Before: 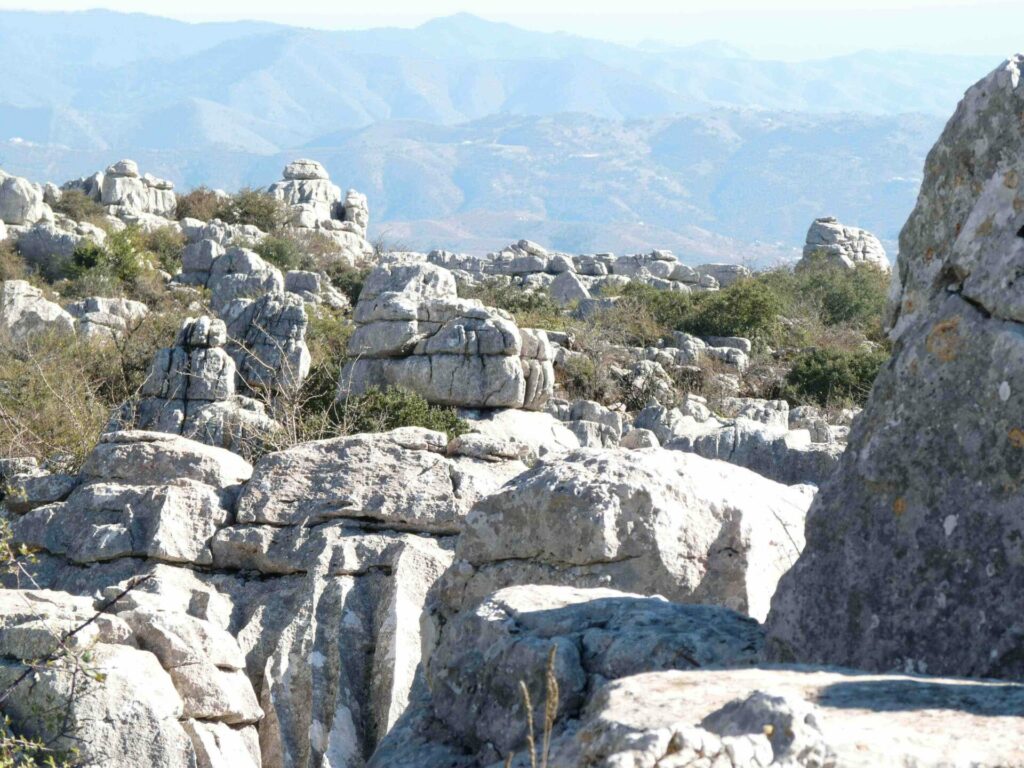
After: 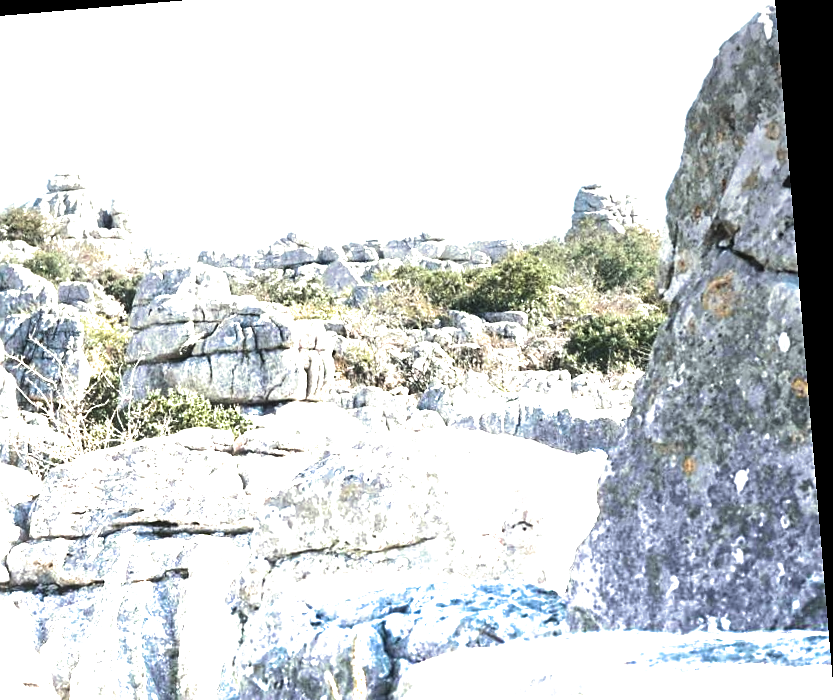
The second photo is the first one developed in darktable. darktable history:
sharpen: on, module defaults
rotate and perspective: rotation -4.86°, automatic cropping off
tone equalizer: -8 EV -0.75 EV, -7 EV -0.7 EV, -6 EV -0.6 EV, -5 EV -0.4 EV, -3 EV 0.4 EV, -2 EV 0.6 EV, -1 EV 0.7 EV, +0 EV 0.75 EV, edges refinement/feathering 500, mask exposure compensation -1.57 EV, preserve details no
haze removal: strength -0.05
graduated density: density -3.9 EV
crop: left 23.095%, top 5.827%, bottom 11.854%
split-toning: shadows › saturation 0.61, highlights › saturation 0.58, balance -28.74, compress 87.36%
exposure: exposure 0.15 EV, compensate highlight preservation false
